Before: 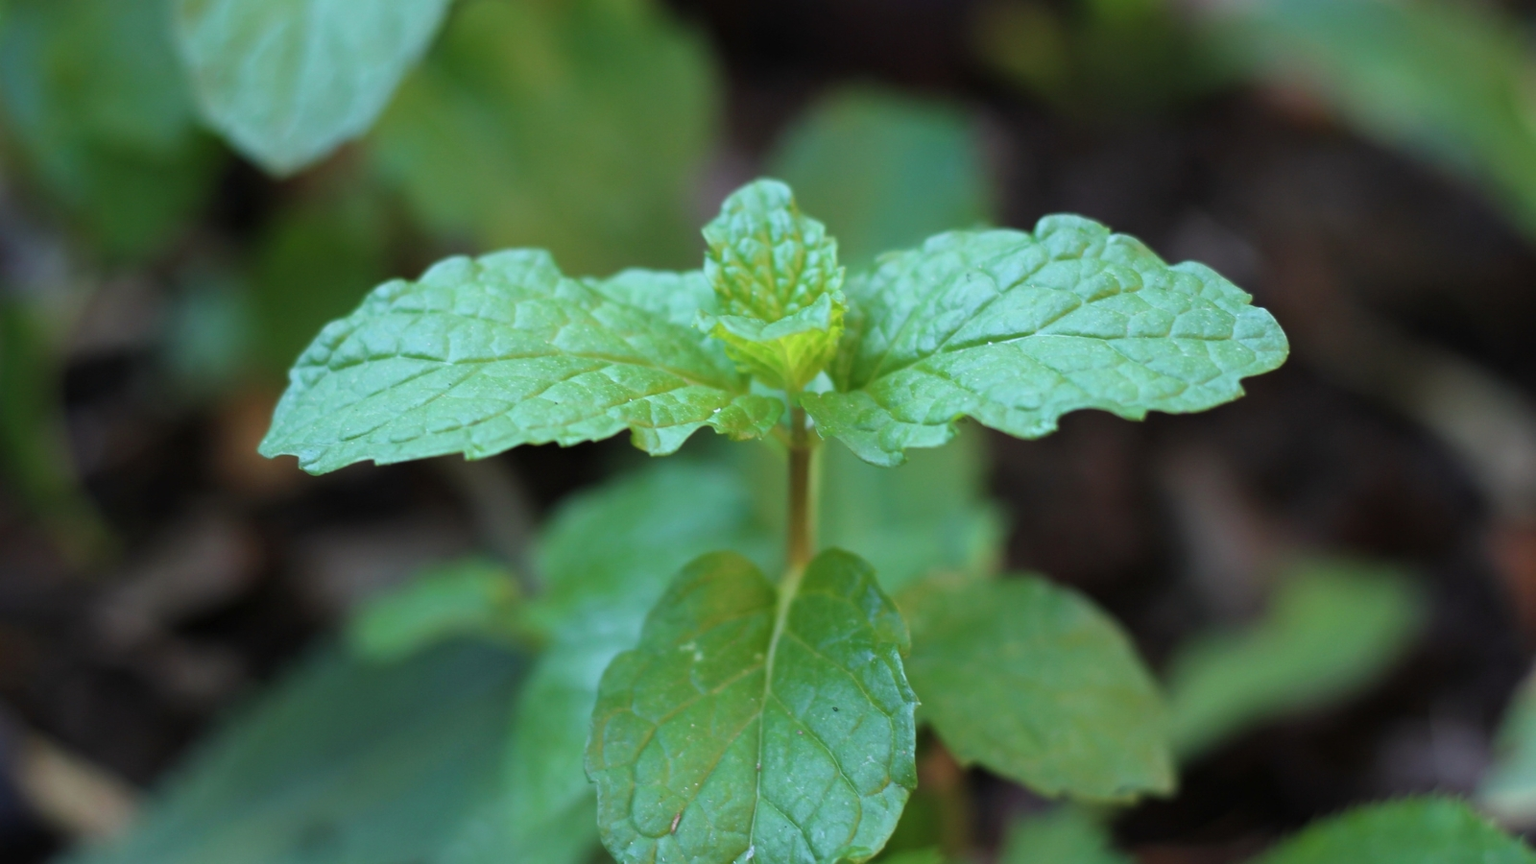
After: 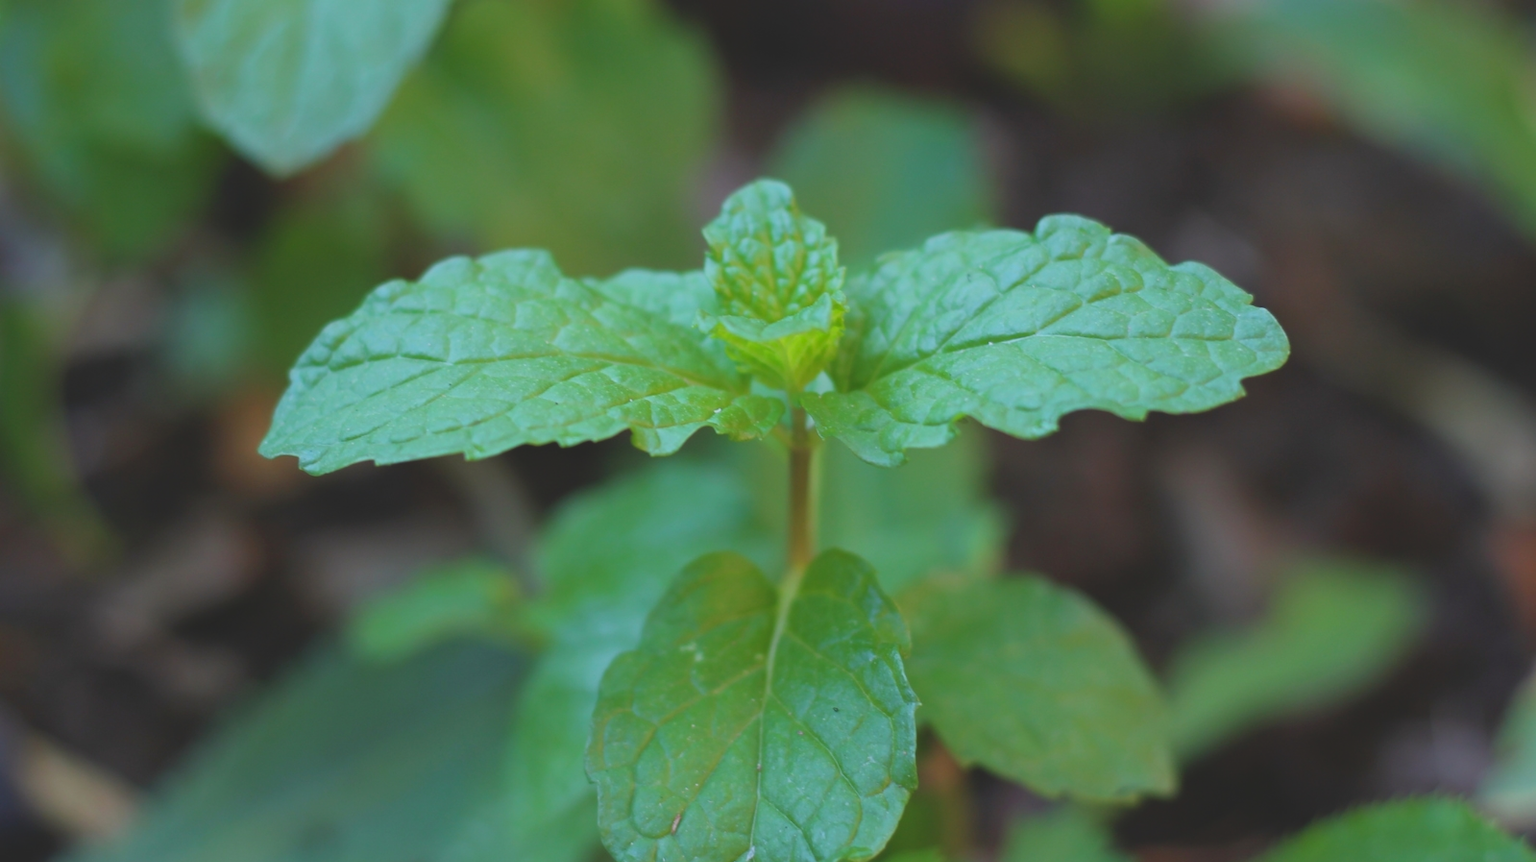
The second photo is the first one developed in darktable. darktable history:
crop: top 0.05%, bottom 0.098%
contrast brightness saturation: contrast -0.28
